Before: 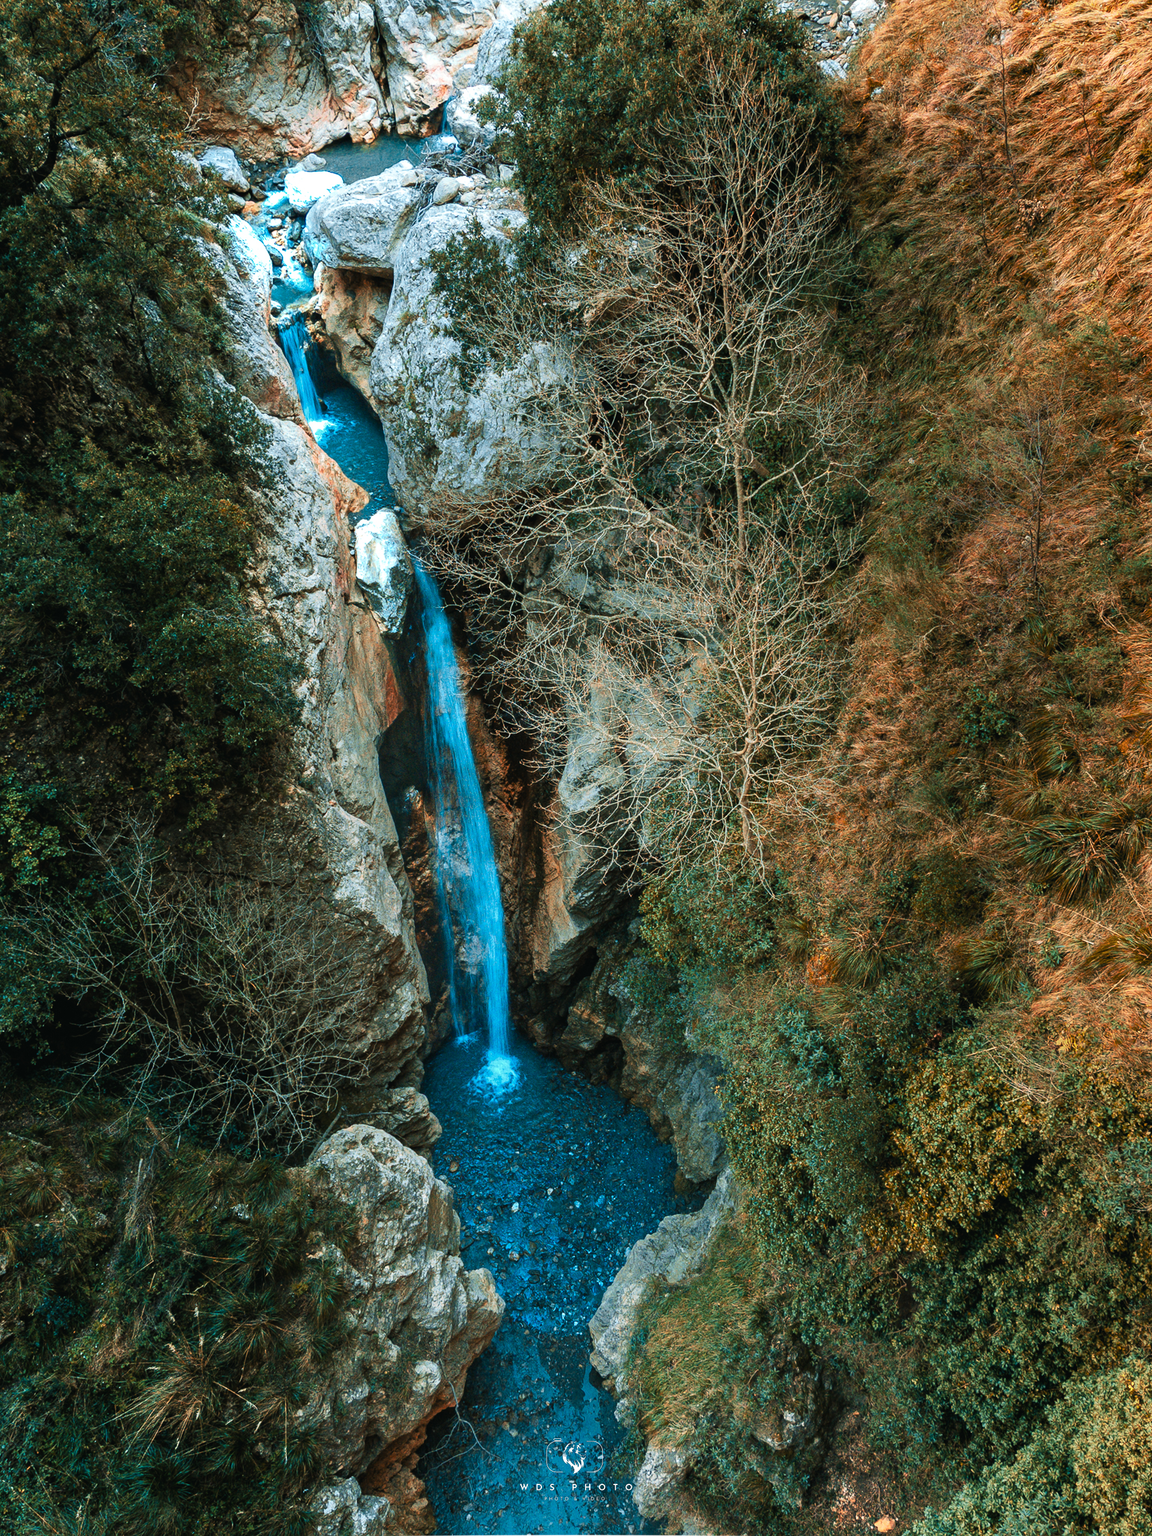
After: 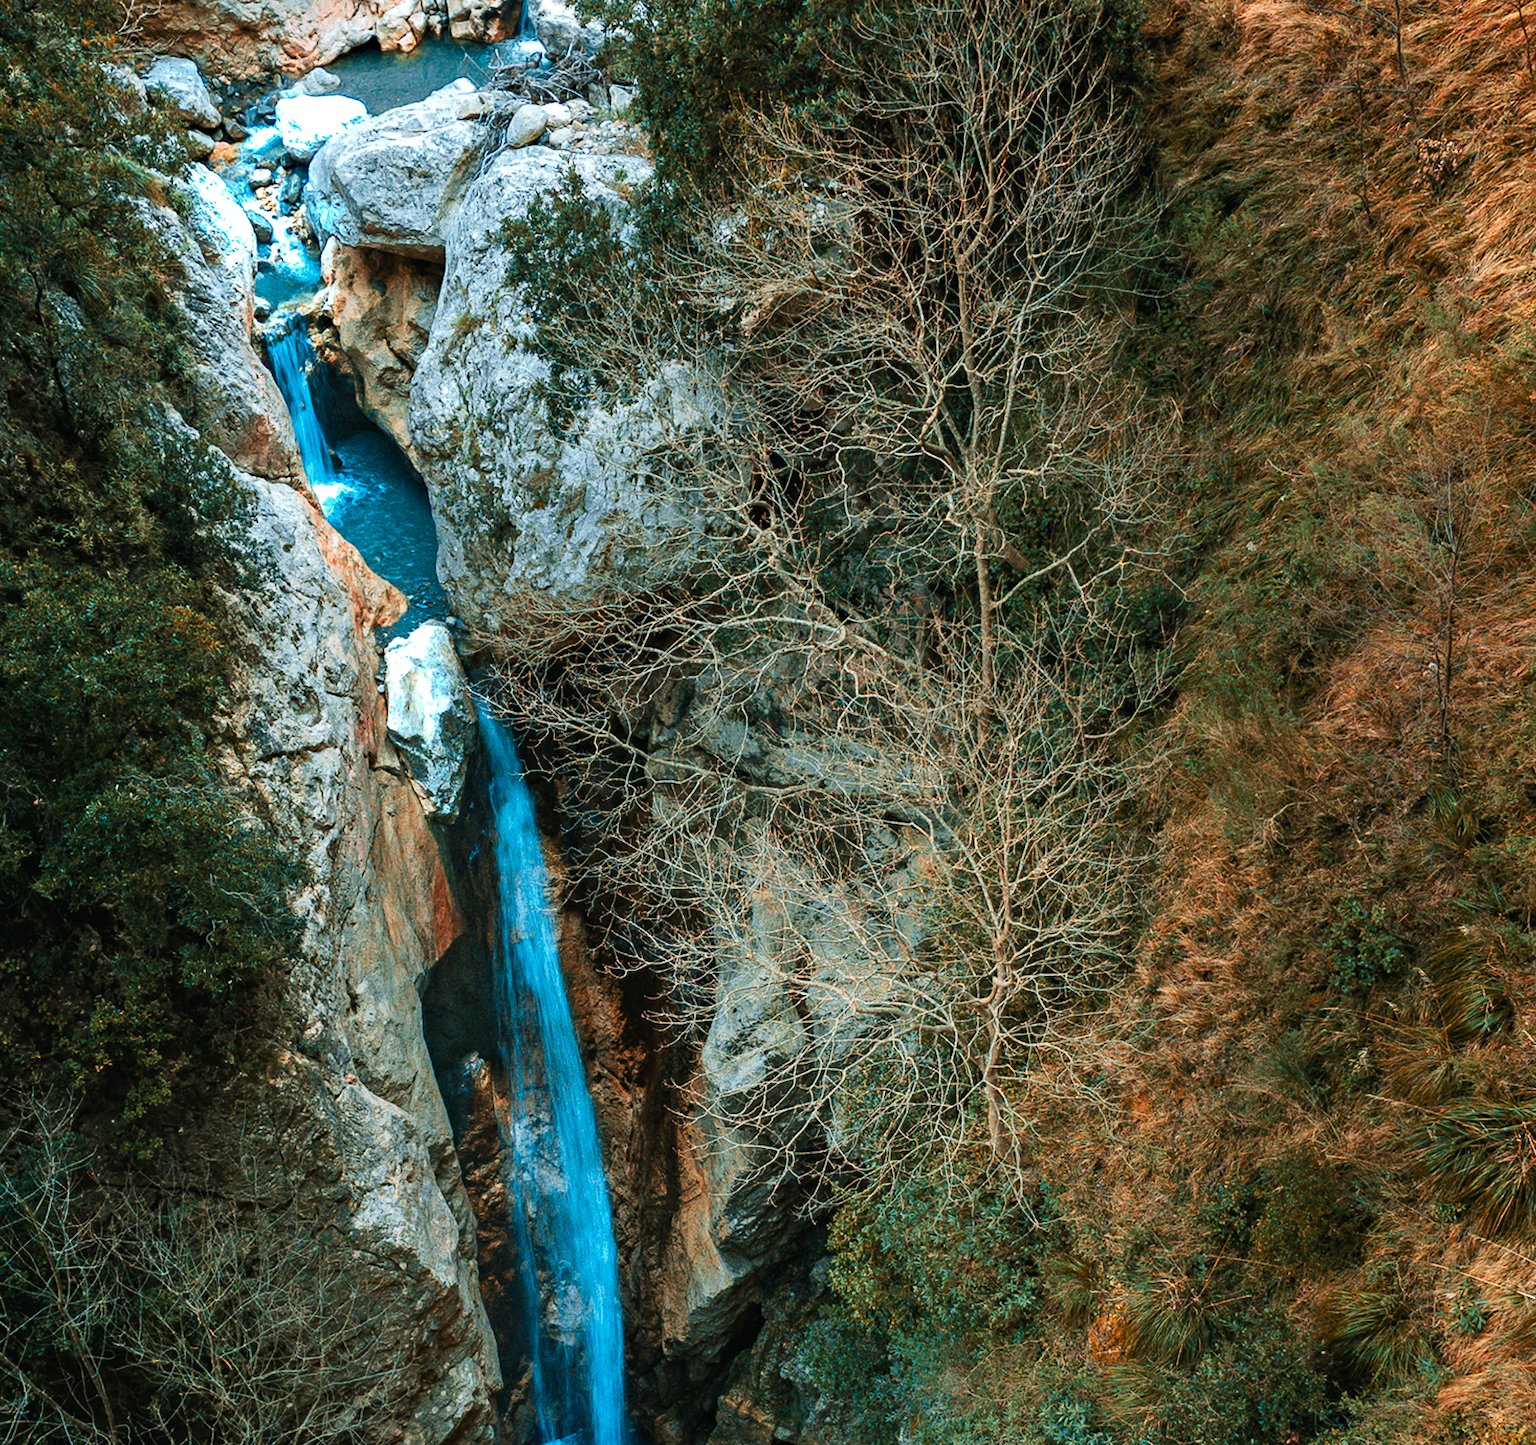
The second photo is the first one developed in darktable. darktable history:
crop and rotate: left 9.345%, top 7.22%, right 4.982%, bottom 32.331%
haze removal: compatibility mode true, adaptive false
